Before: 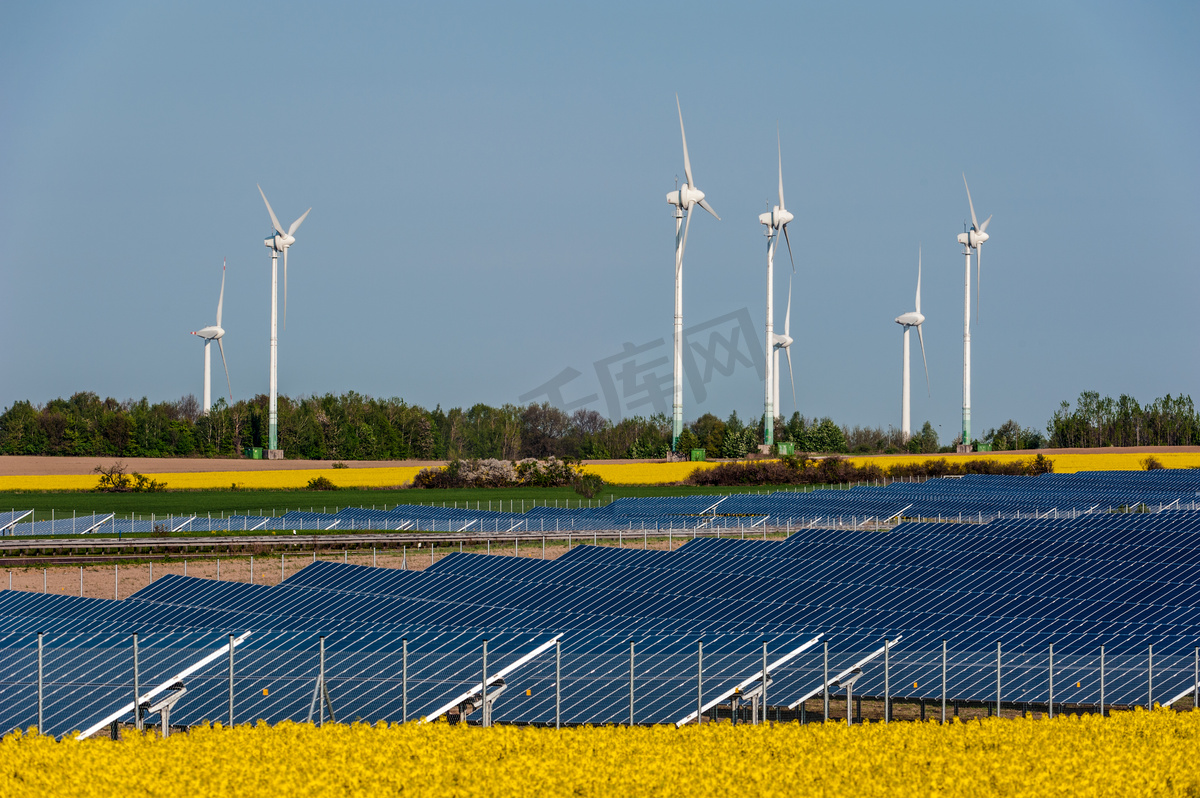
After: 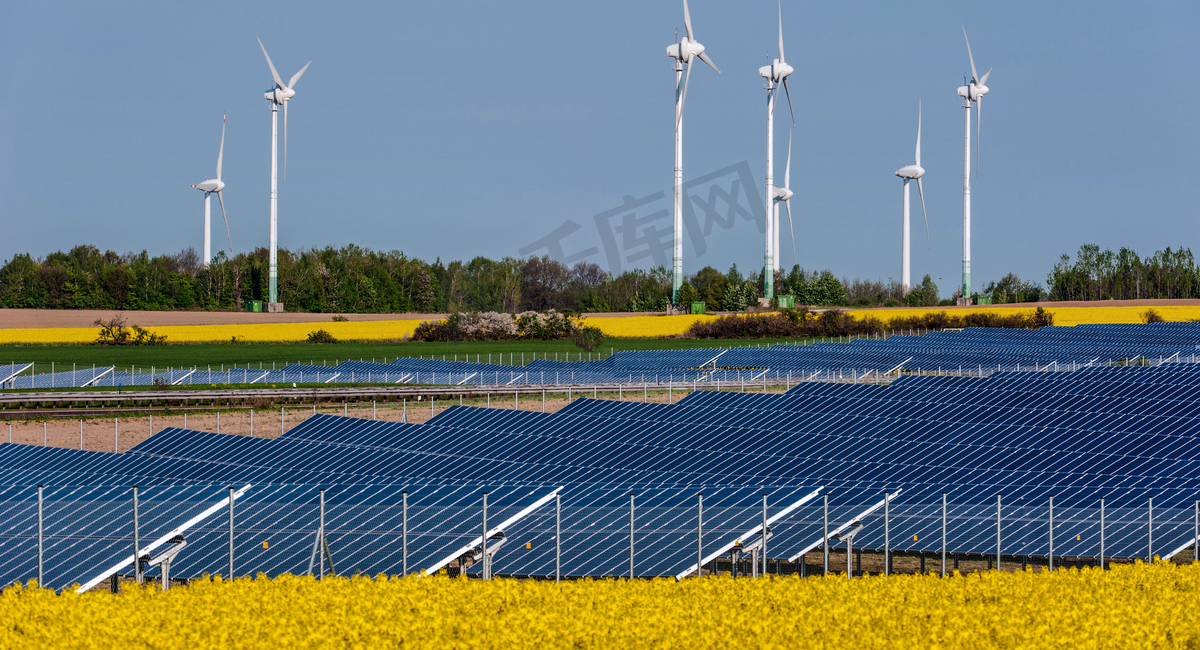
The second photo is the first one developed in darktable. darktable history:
crop and rotate: top 18.507%
white balance: red 0.984, blue 1.059
rotate and perspective: automatic cropping original format, crop left 0, crop top 0
shadows and highlights: shadows 60, soften with gaussian
